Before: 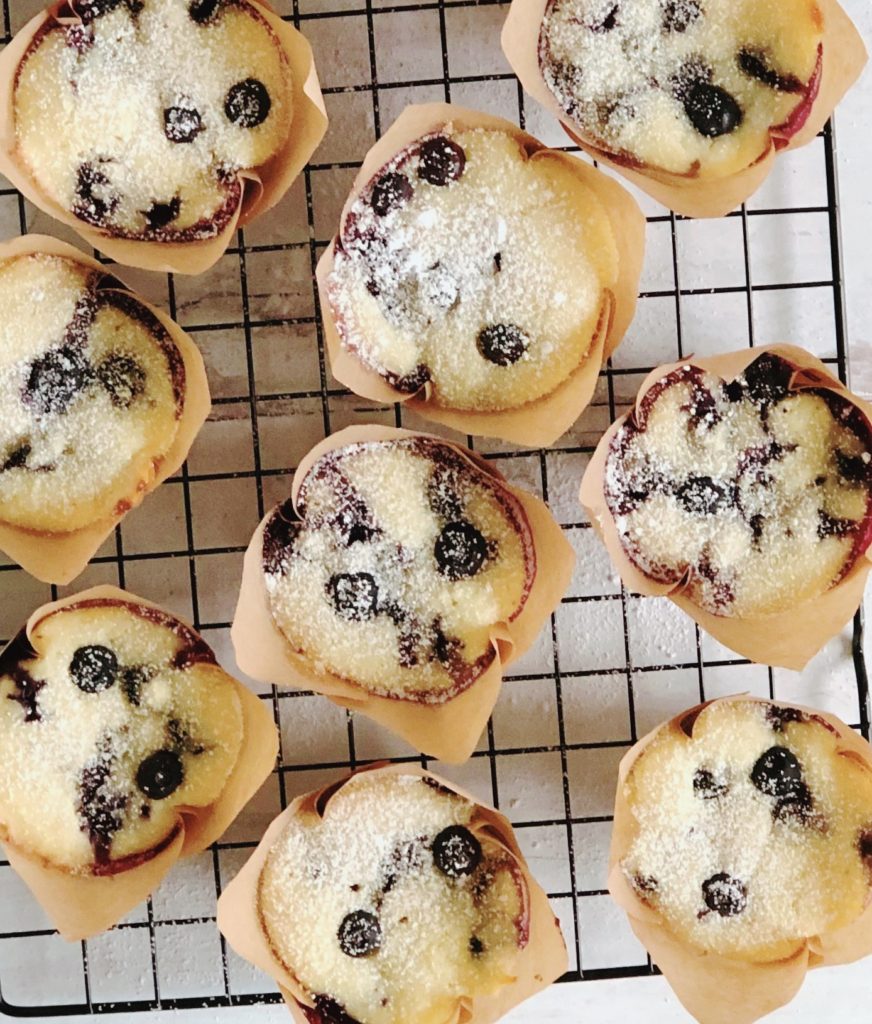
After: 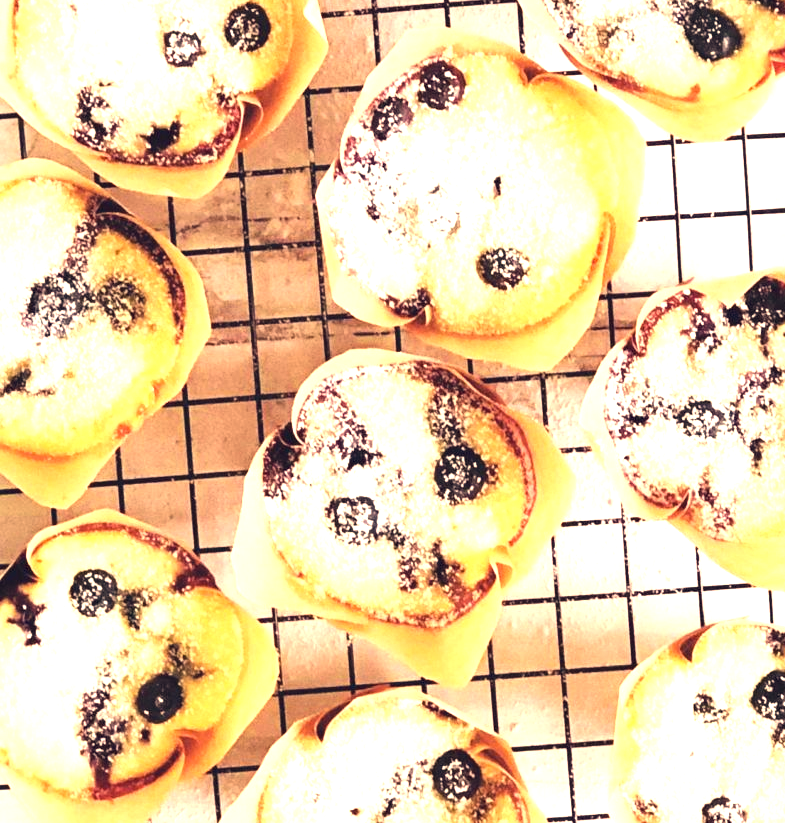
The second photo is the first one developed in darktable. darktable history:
crop: top 7.477%, right 9.864%, bottom 12.055%
exposure: black level correction 0, exposure 1.609 EV, compensate highlight preservation false
color correction: highlights a* 20.09, highlights b* 27.34, shadows a* 3.31, shadows b* -17.93, saturation 0.753
